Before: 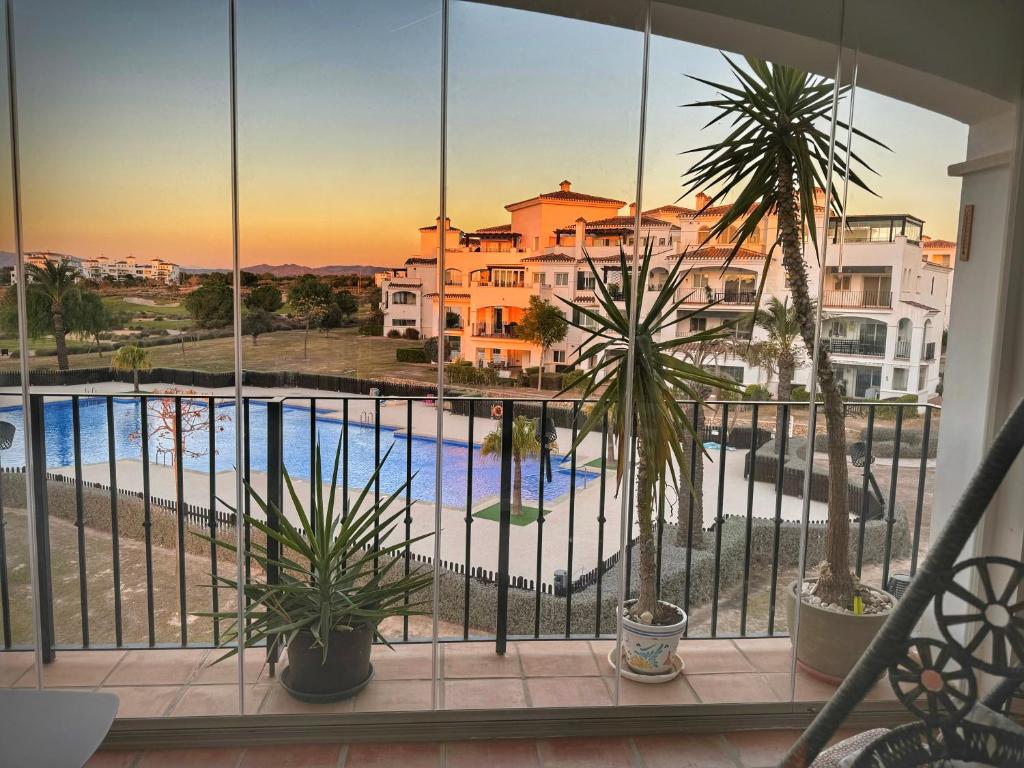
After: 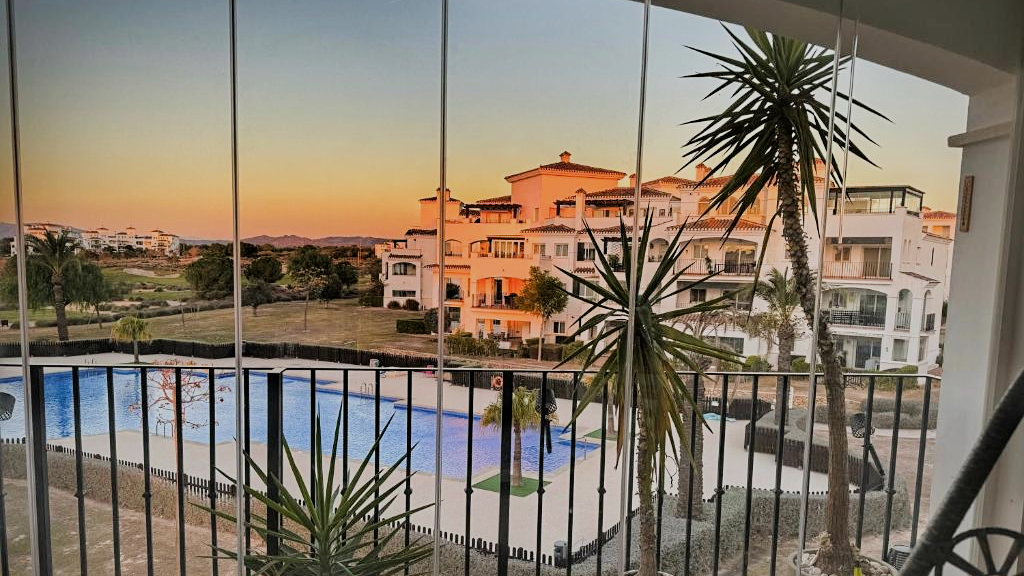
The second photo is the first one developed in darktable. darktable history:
crop: top 3.857%, bottom 21.132%
sharpen: amount 0.2
filmic rgb: black relative exposure -7.65 EV, white relative exposure 4.56 EV, hardness 3.61, contrast 1.05
